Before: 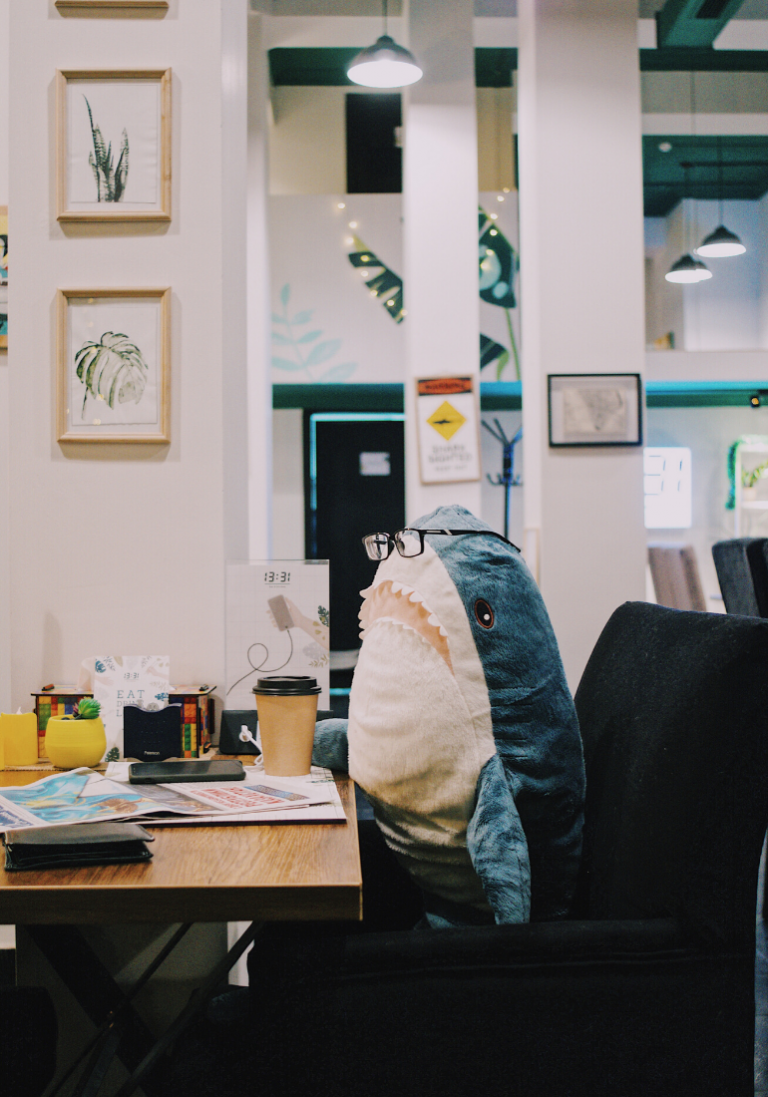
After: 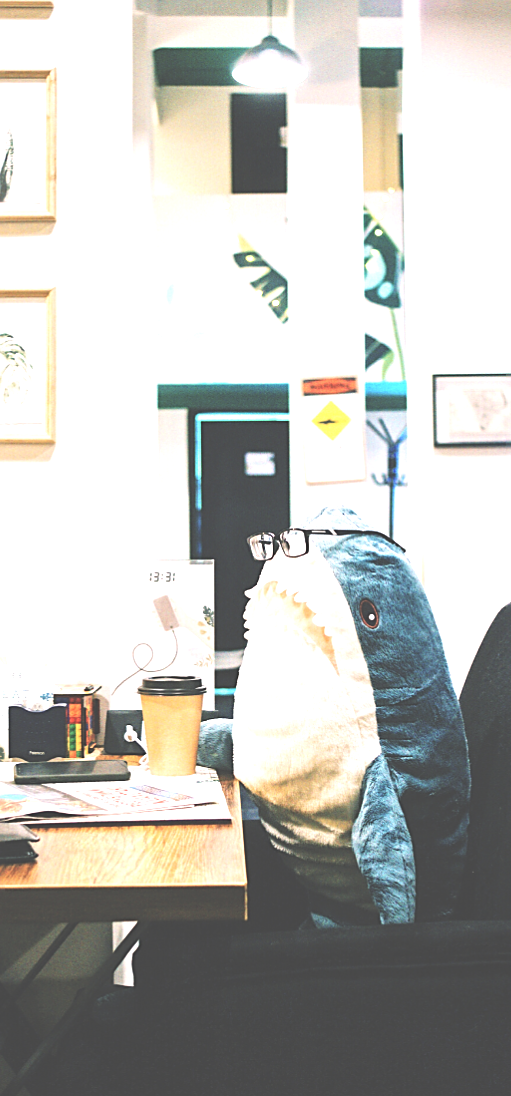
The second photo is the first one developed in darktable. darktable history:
sharpen: on, module defaults
exposure: black level correction -0.023, exposure 1.397 EV, compensate highlight preservation false
crop and rotate: left 15.055%, right 18.278%
